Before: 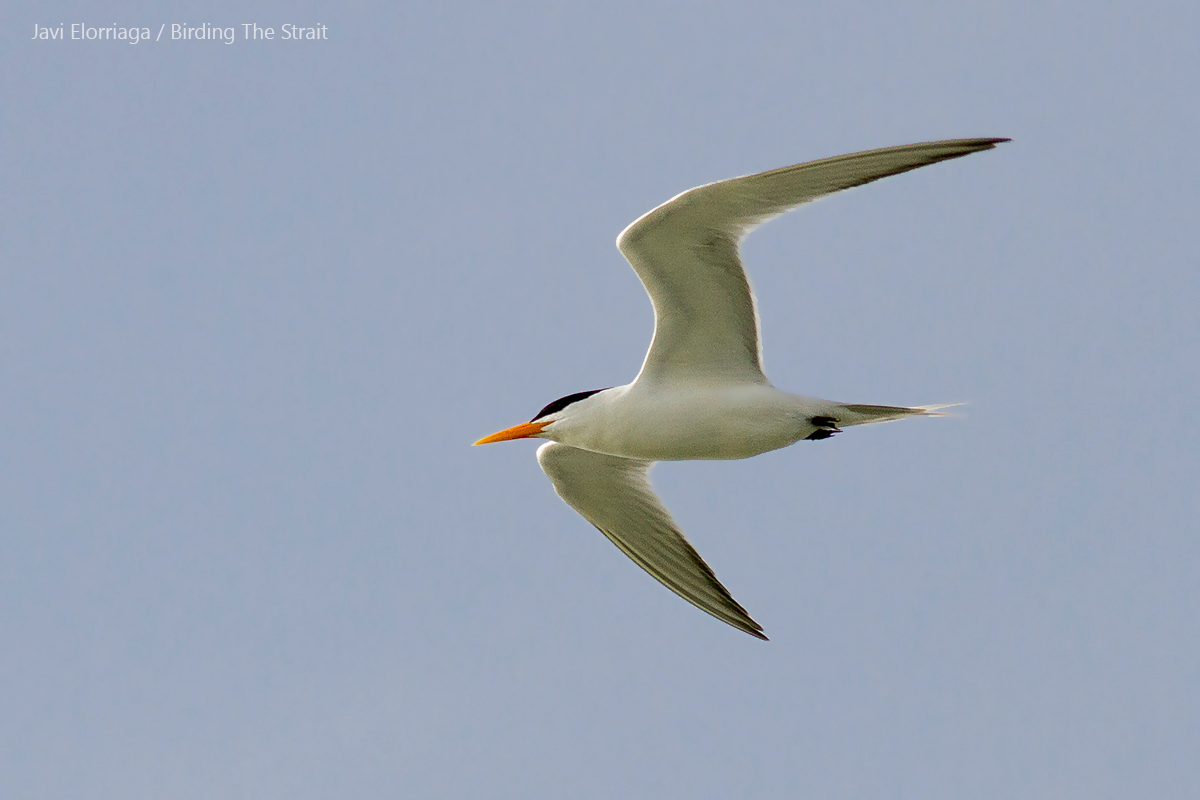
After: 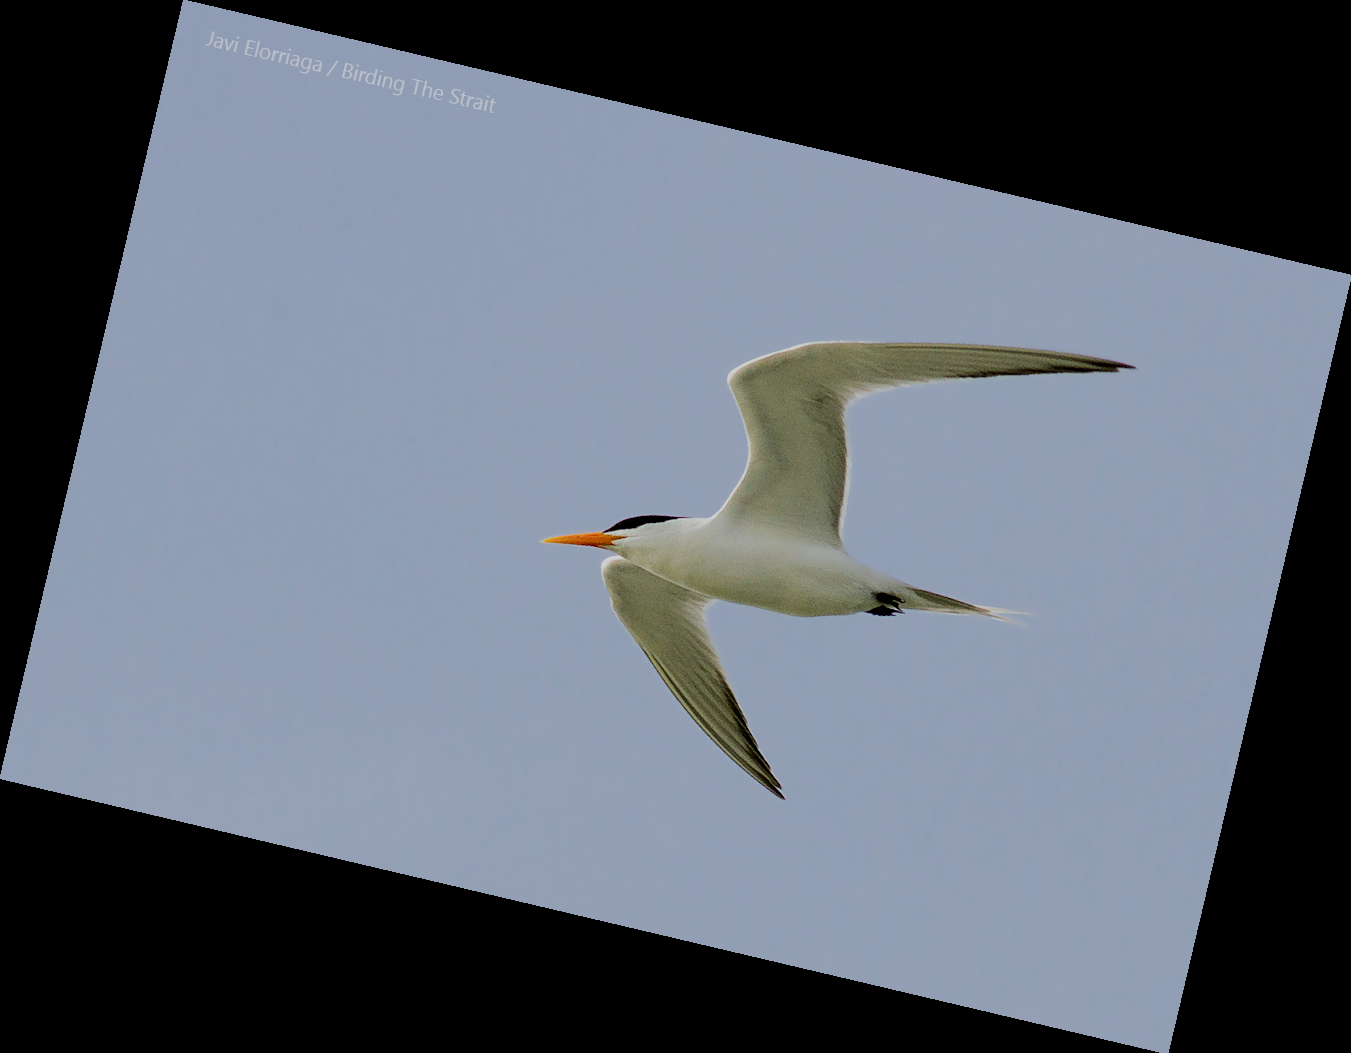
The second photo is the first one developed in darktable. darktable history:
rotate and perspective: rotation 13.27°, automatic cropping off
white balance: red 0.98, blue 1.034
filmic rgb: black relative exposure -8.54 EV, white relative exposure 5.52 EV, hardness 3.39, contrast 1.016
